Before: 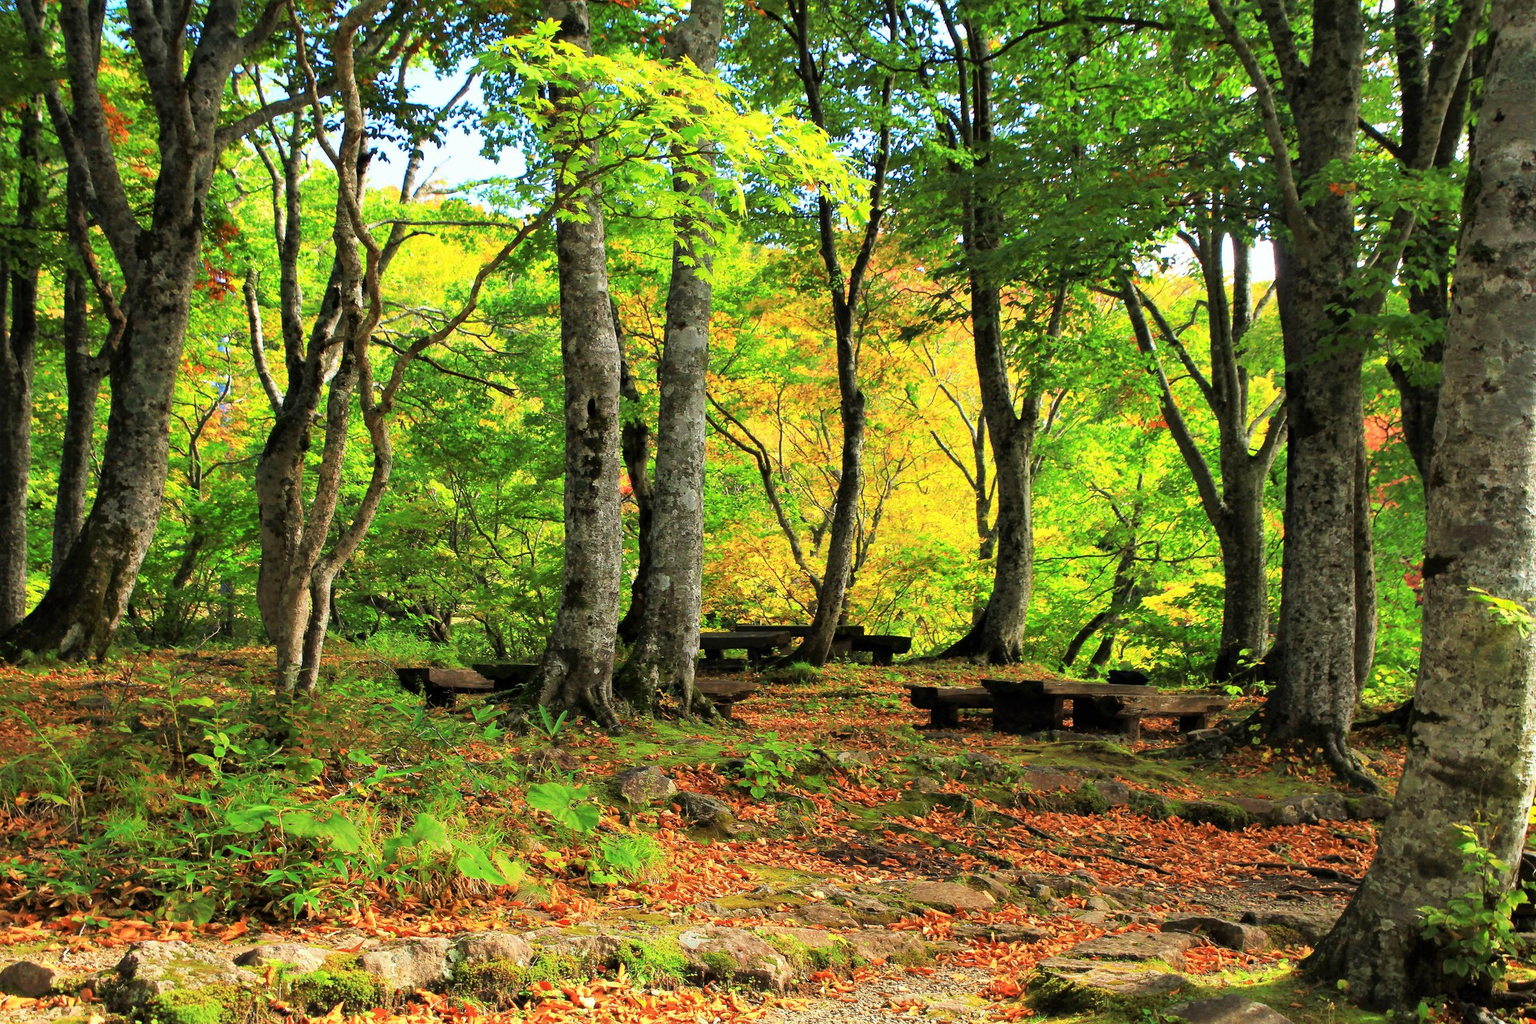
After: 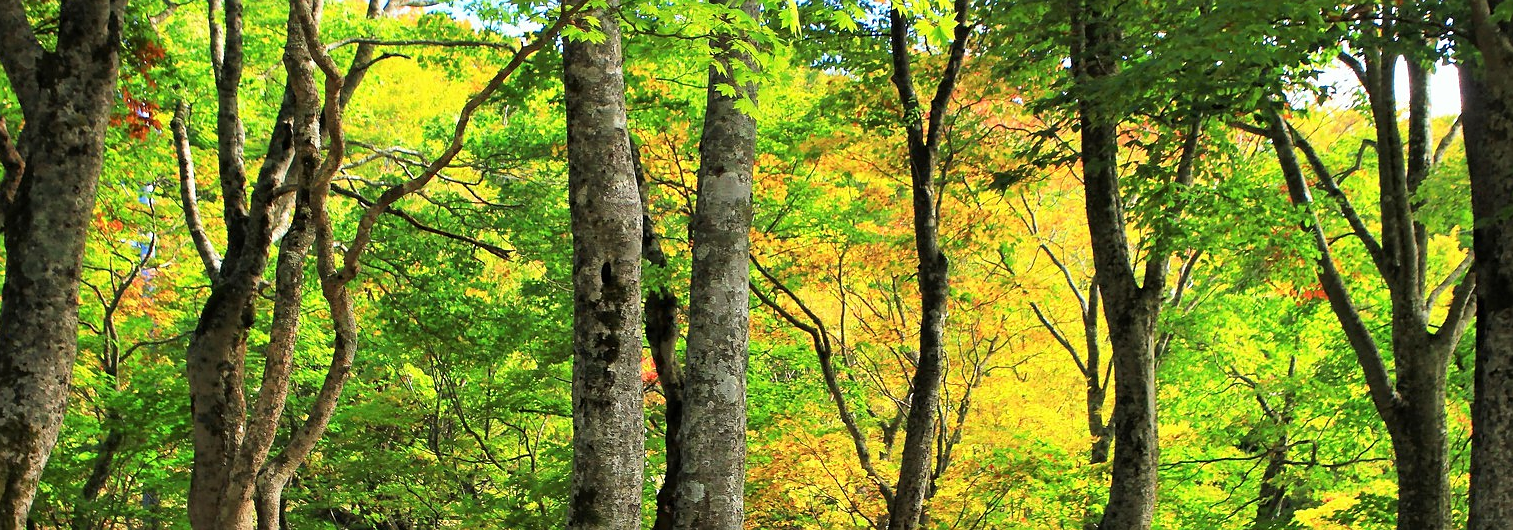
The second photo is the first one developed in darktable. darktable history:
sharpen: radius 0.991
crop: left 6.927%, top 18.485%, right 14.252%, bottom 40.089%
